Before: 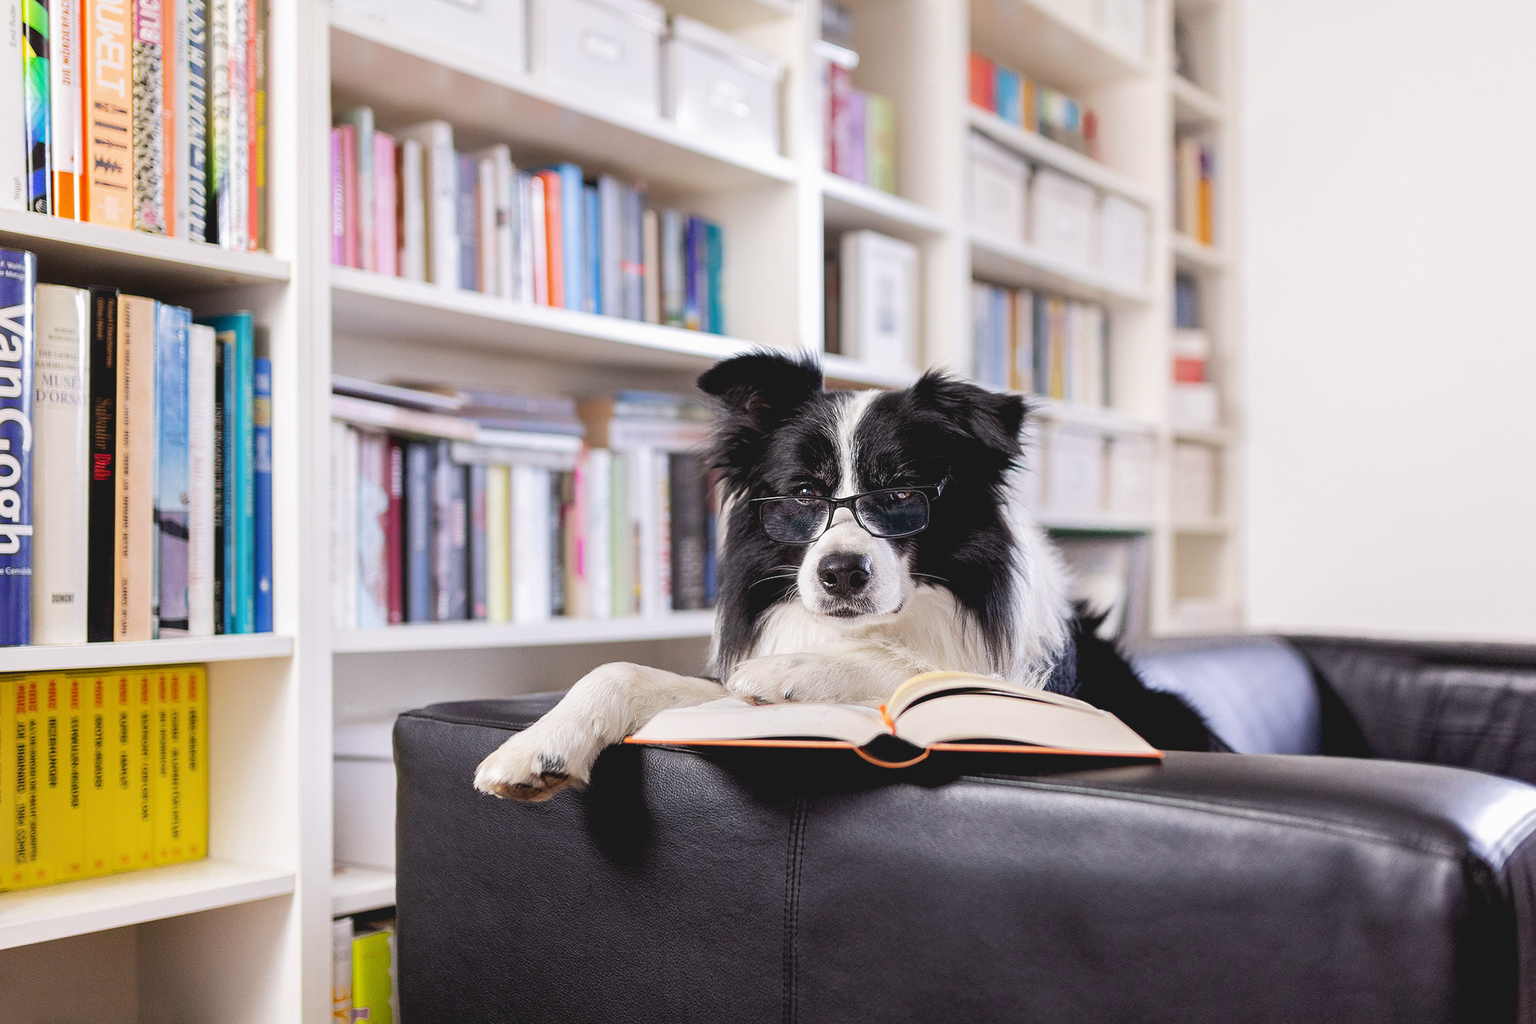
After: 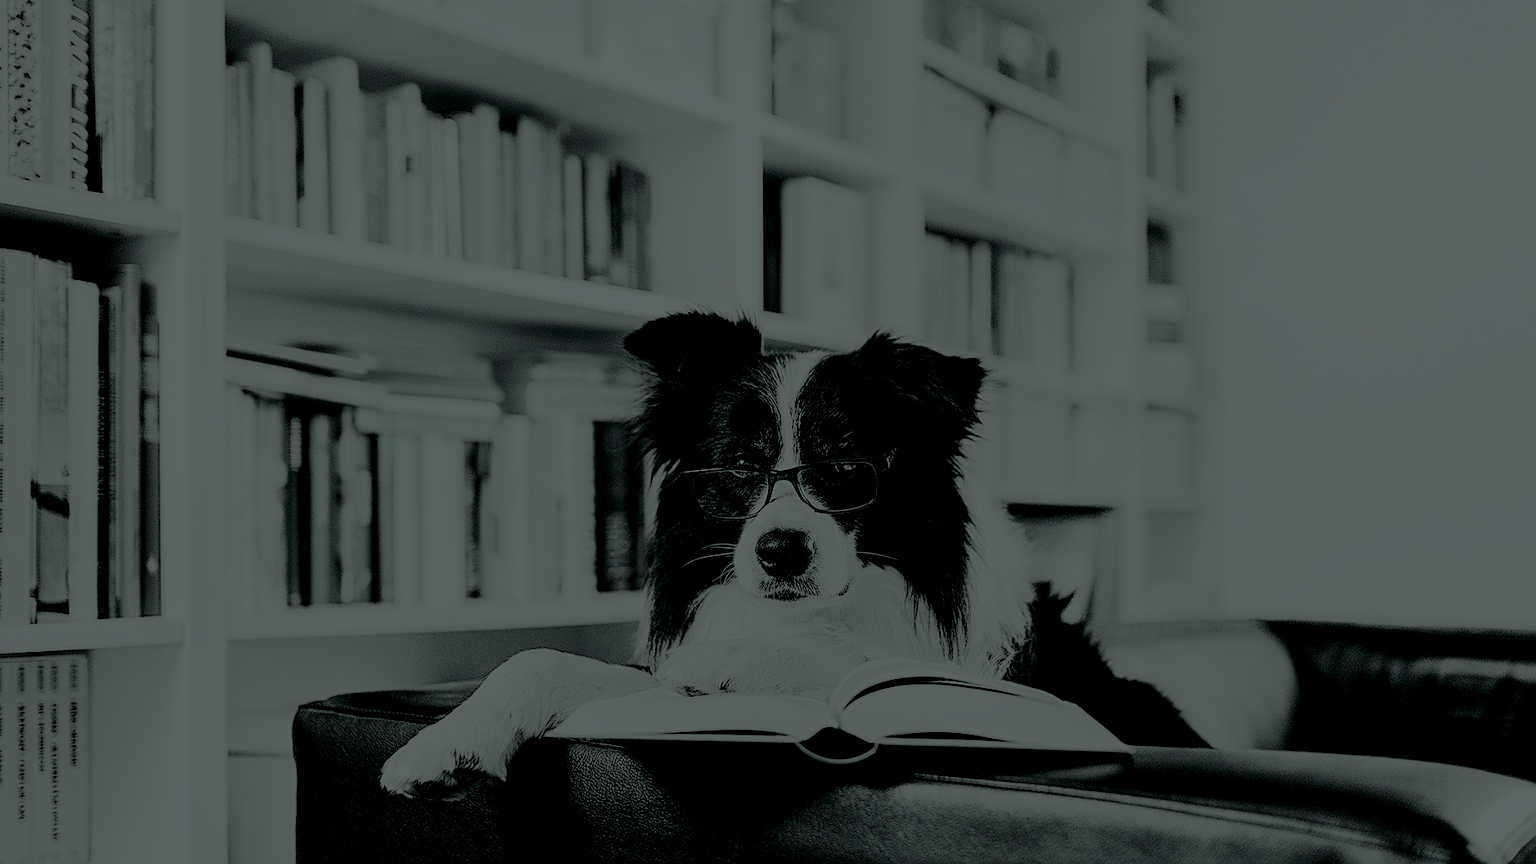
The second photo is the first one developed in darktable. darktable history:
color balance rgb: perceptual saturation grading › global saturation 20%, global vibrance 20%
tone equalizer: -8 EV -0.75 EV, -7 EV -0.7 EV, -6 EV -0.6 EV, -5 EV -0.4 EV, -3 EV 0.4 EV, -2 EV 0.6 EV, -1 EV 0.7 EV, +0 EV 0.75 EV, edges refinement/feathering 500, mask exposure compensation -1.57 EV, preserve details no
contrast brightness saturation: contrast 0.39, brightness 0.1
sharpen: on, module defaults
crop: left 8.155%, top 6.611%, bottom 15.385%
colorize: hue 90°, saturation 19%, lightness 1.59%, version 1
